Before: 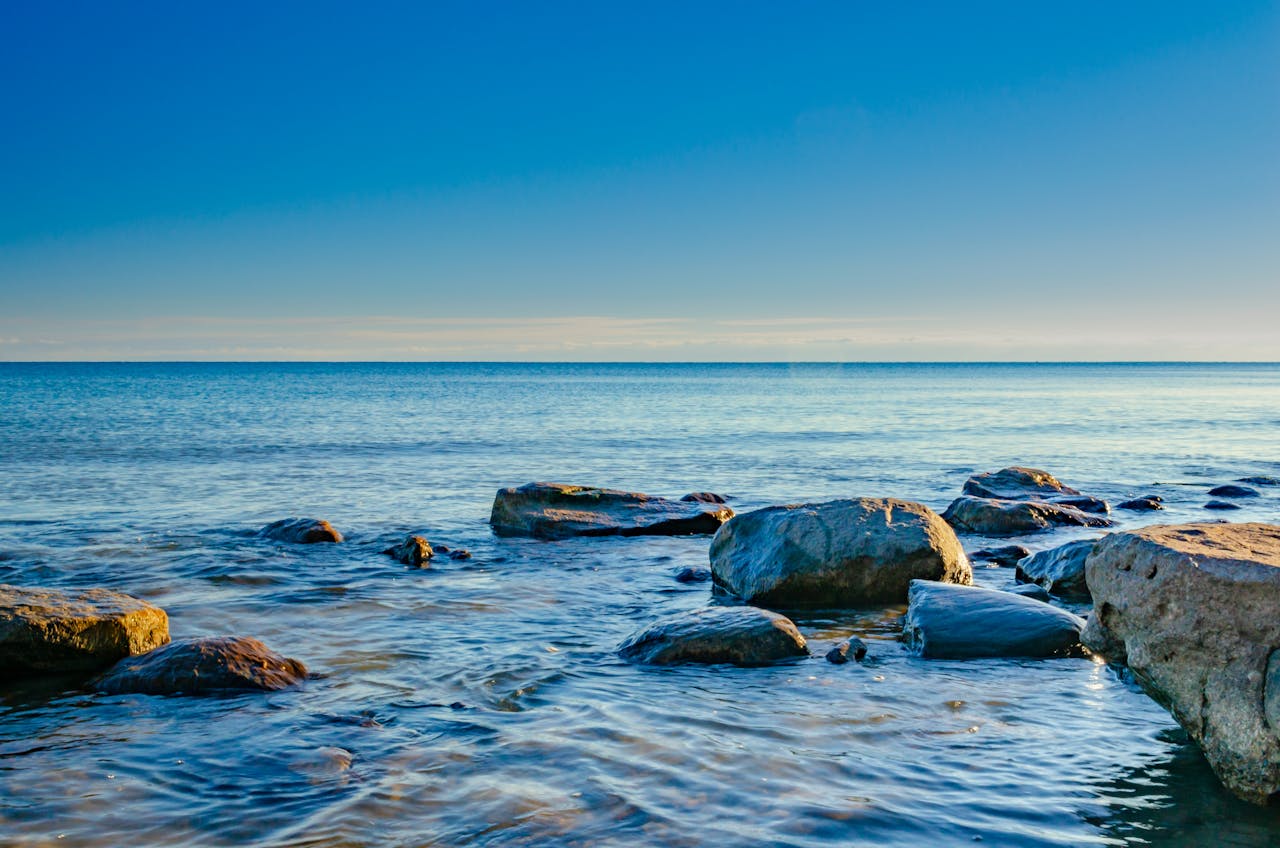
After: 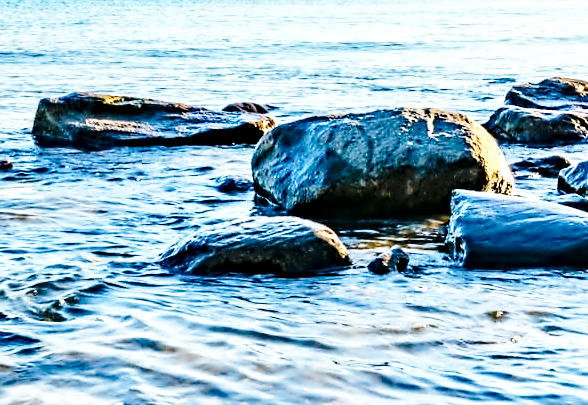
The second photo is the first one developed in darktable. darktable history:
tone equalizer: -8 EV -0.78 EV, -7 EV -0.725 EV, -6 EV -0.632 EV, -5 EV -0.363 EV, -3 EV 0.377 EV, -2 EV 0.6 EV, -1 EV 0.688 EV, +0 EV 0.74 EV, edges refinement/feathering 500, mask exposure compensation -1.57 EV, preserve details no
crop: left 35.853%, top 46.032%, right 18.142%, bottom 6.162%
contrast equalizer: y [[0.5, 0.542, 0.583, 0.625, 0.667, 0.708], [0.5 ×6], [0.5 ×6], [0, 0.033, 0.067, 0.1, 0.133, 0.167], [0, 0.05, 0.1, 0.15, 0.2, 0.25]]
base curve: curves: ch0 [(0, 0) (0.028, 0.03) (0.121, 0.232) (0.46, 0.748) (0.859, 0.968) (1, 1)], preserve colors none
